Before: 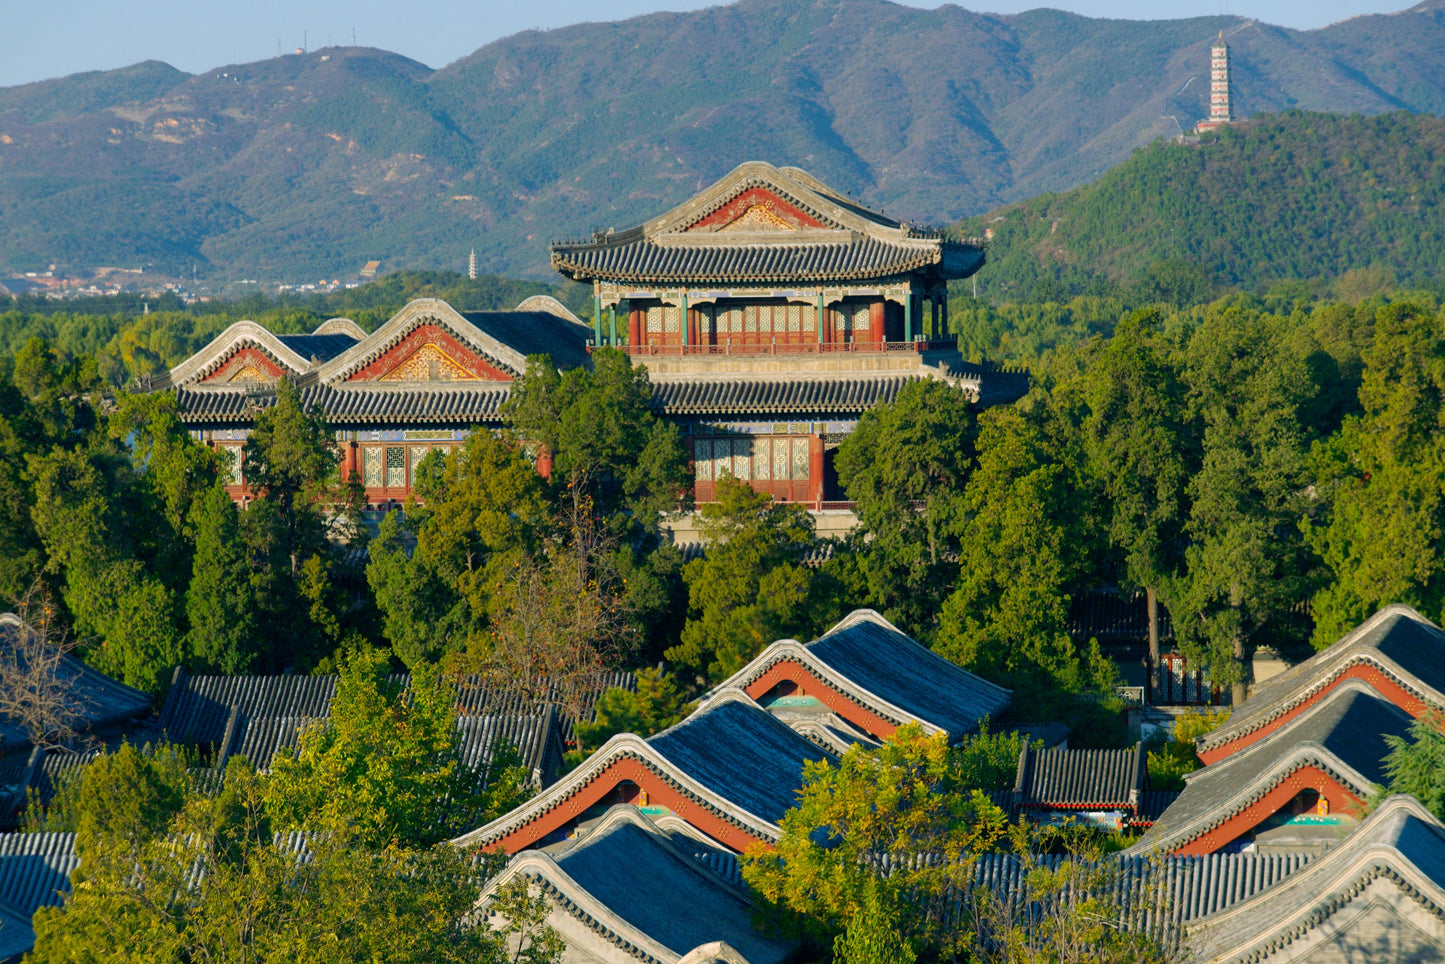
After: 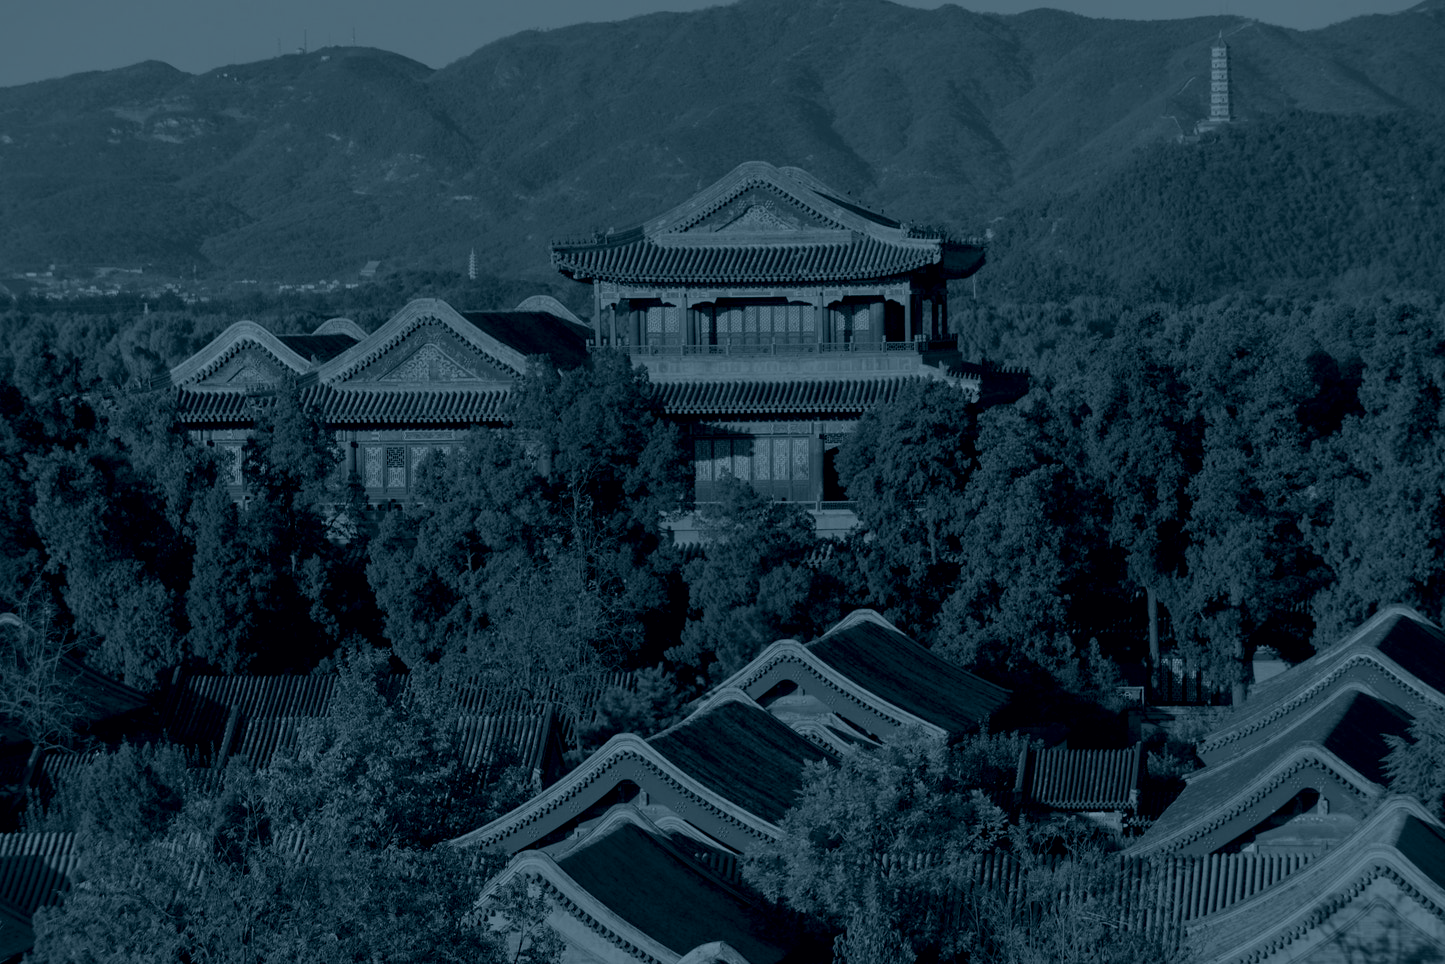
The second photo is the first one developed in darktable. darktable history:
colorize: hue 194.4°, saturation 29%, source mix 61.75%, lightness 3.98%, version 1
levels: levels [0.073, 0.497, 0.972]
